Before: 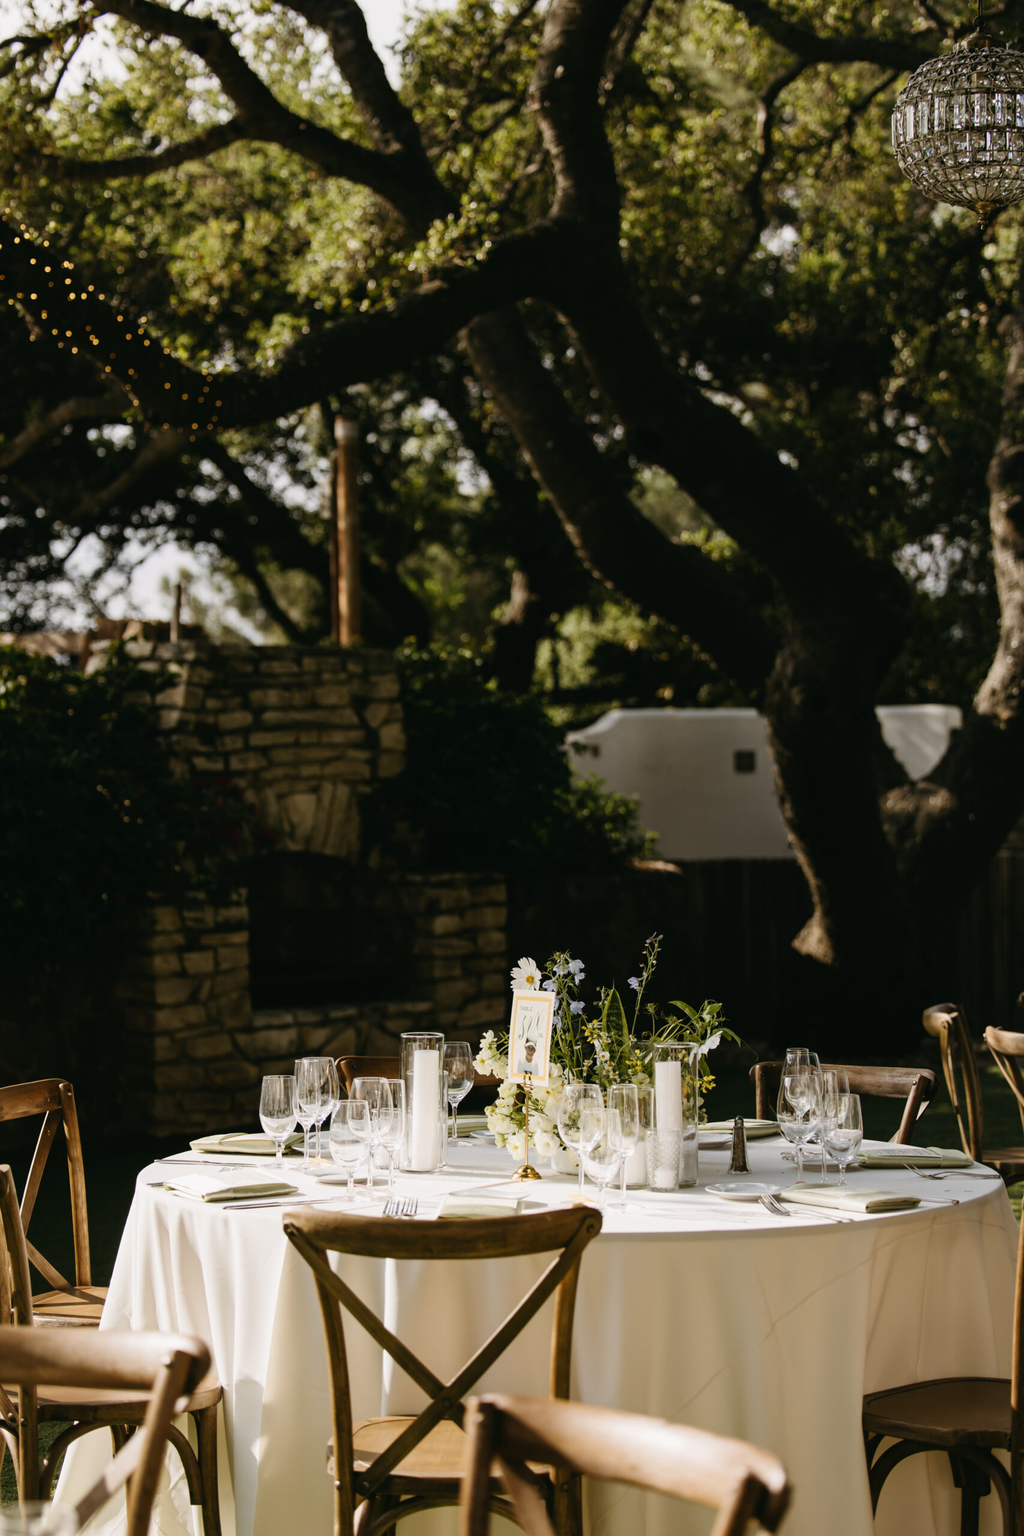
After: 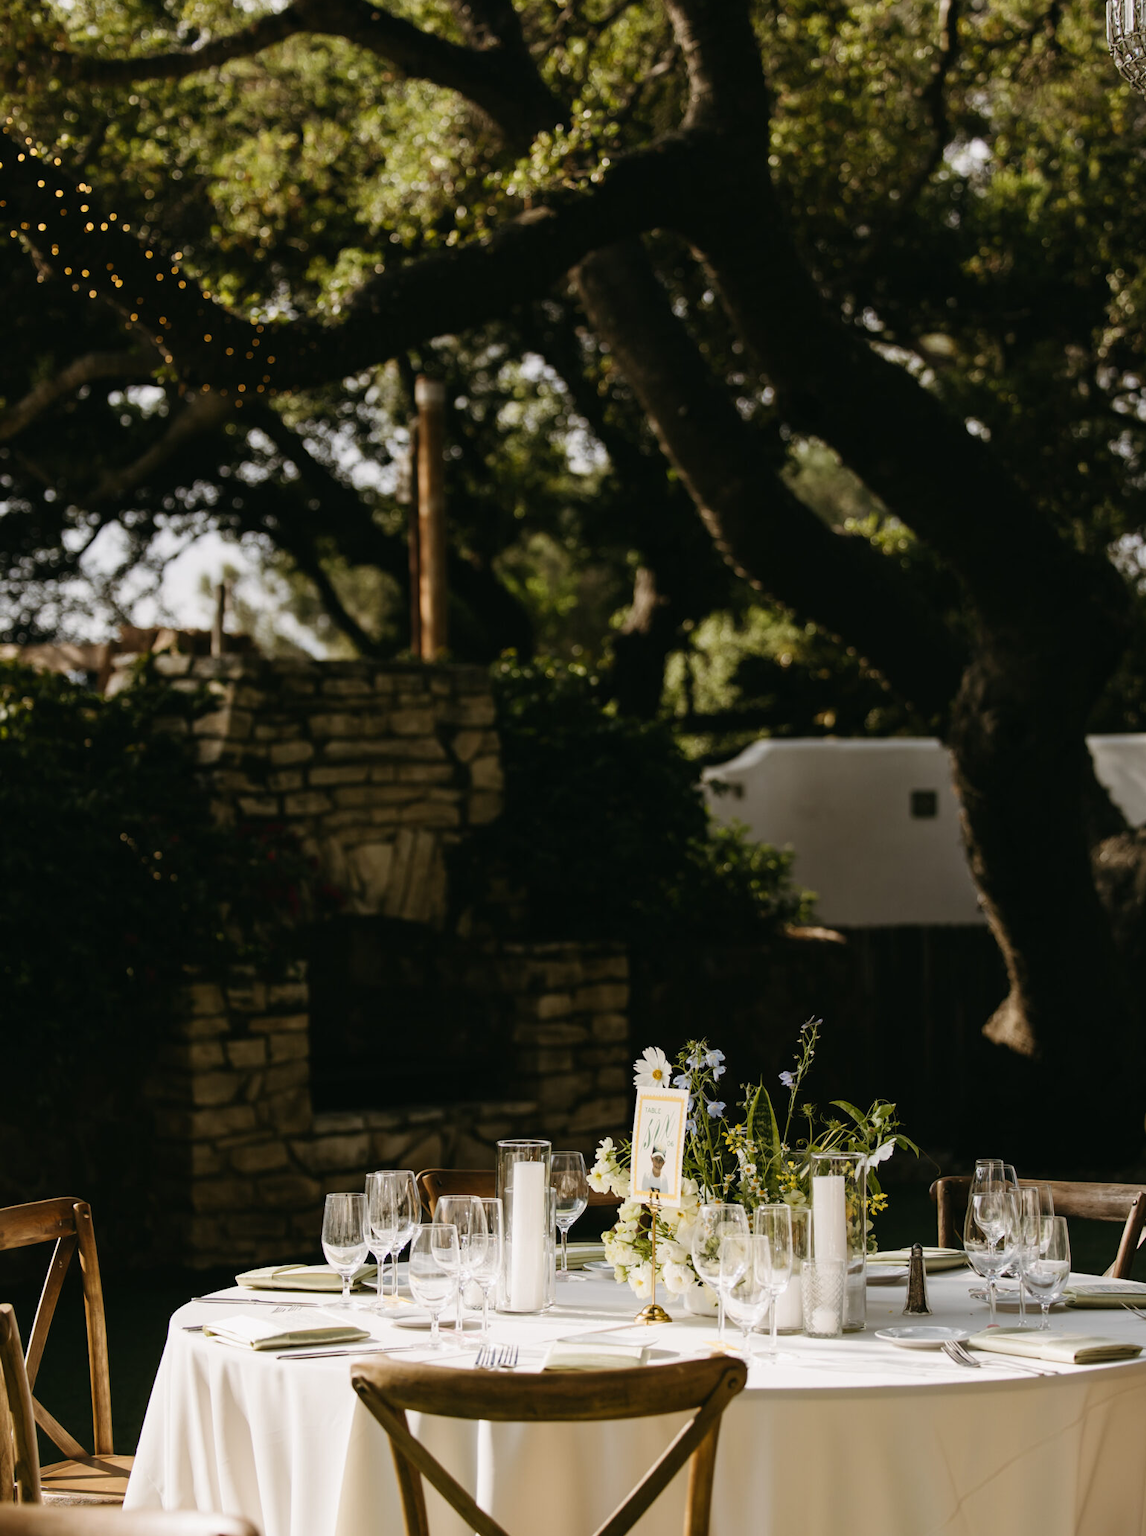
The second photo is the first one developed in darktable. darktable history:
crop: top 7.399%, right 9.78%, bottom 11.958%
